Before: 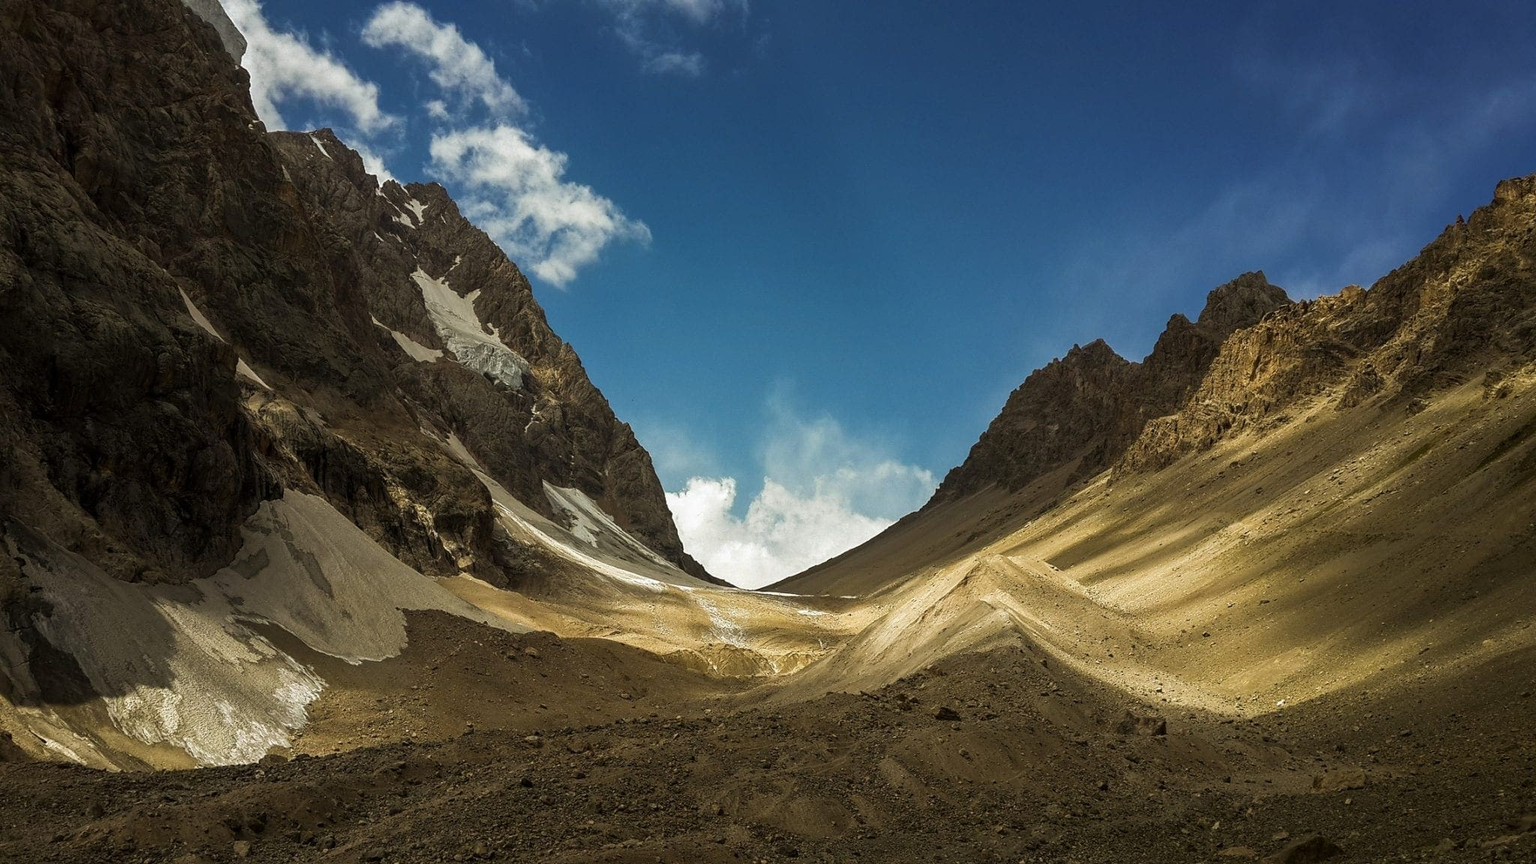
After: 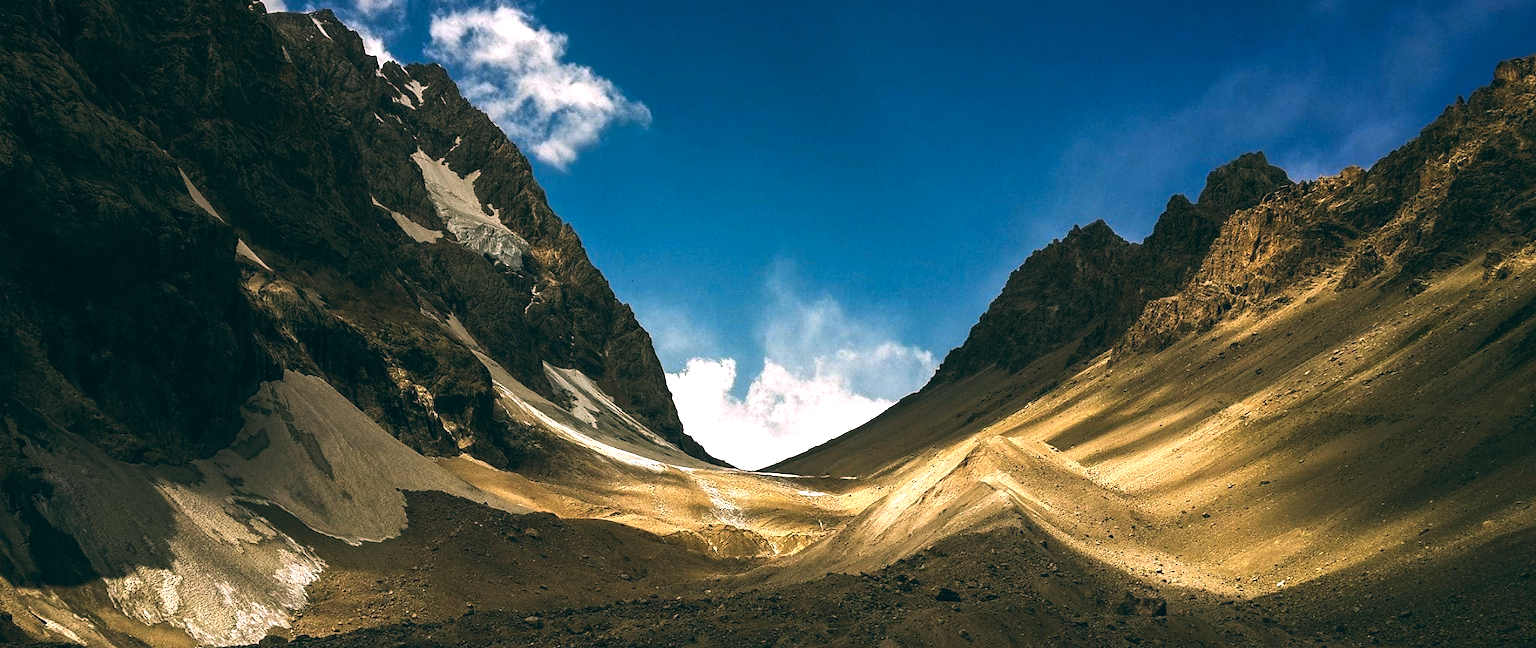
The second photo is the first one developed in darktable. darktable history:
crop: top 13.819%, bottom 11.169%
color balance: lift [1.016, 0.983, 1, 1.017], gamma [0.78, 1.018, 1.043, 0.957], gain [0.786, 1.063, 0.937, 1.017], input saturation 118.26%, contrast 13.43%, contrast fulcrum 21.62%, output saturation 82.76%
exposure: black level correction 0, exposure 0.7 EV, compensate exposure bias true, compensate highlight preservation false
